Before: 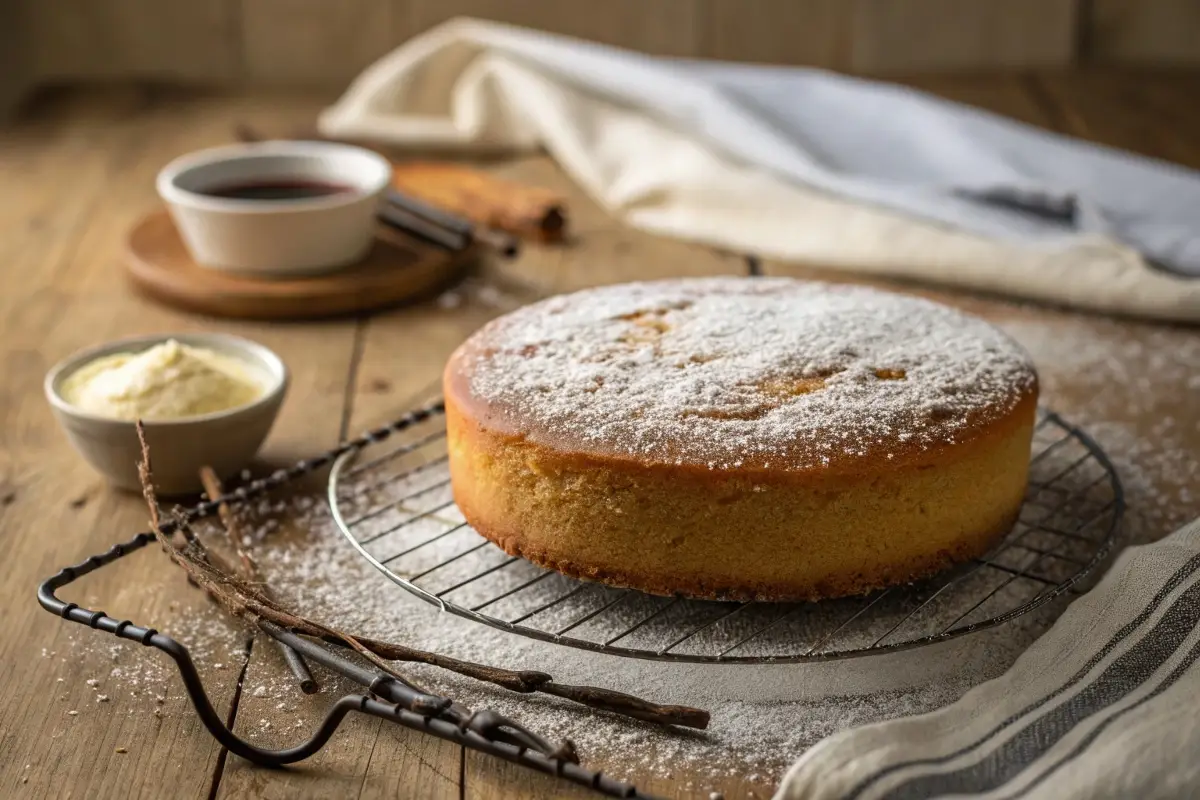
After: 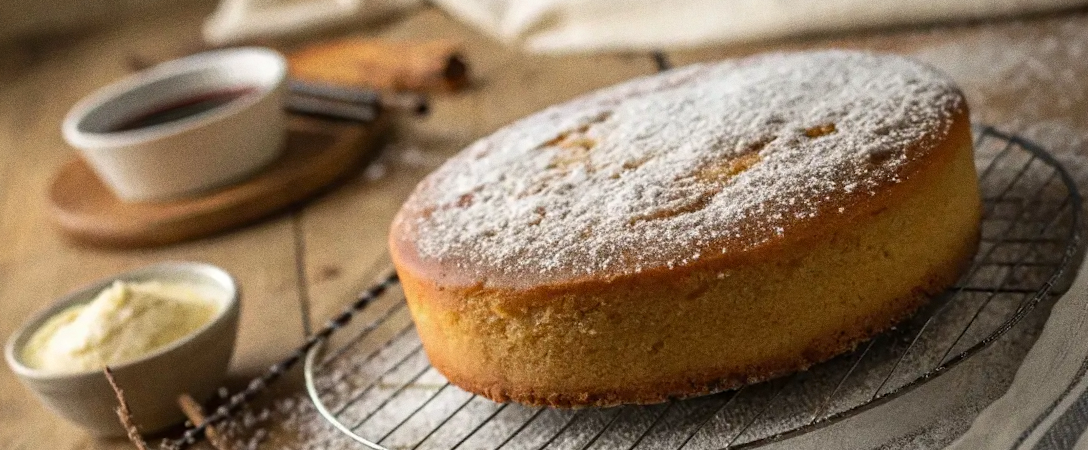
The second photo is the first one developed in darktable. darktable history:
grain: coarseness 0.09 ISO
crop: top 7.625%, bottom 8.027%
rotate and perspective: rotation -14.8°, crop left 0.1, crop right 0.903, crop top 0.25, crop bottom 0.748
